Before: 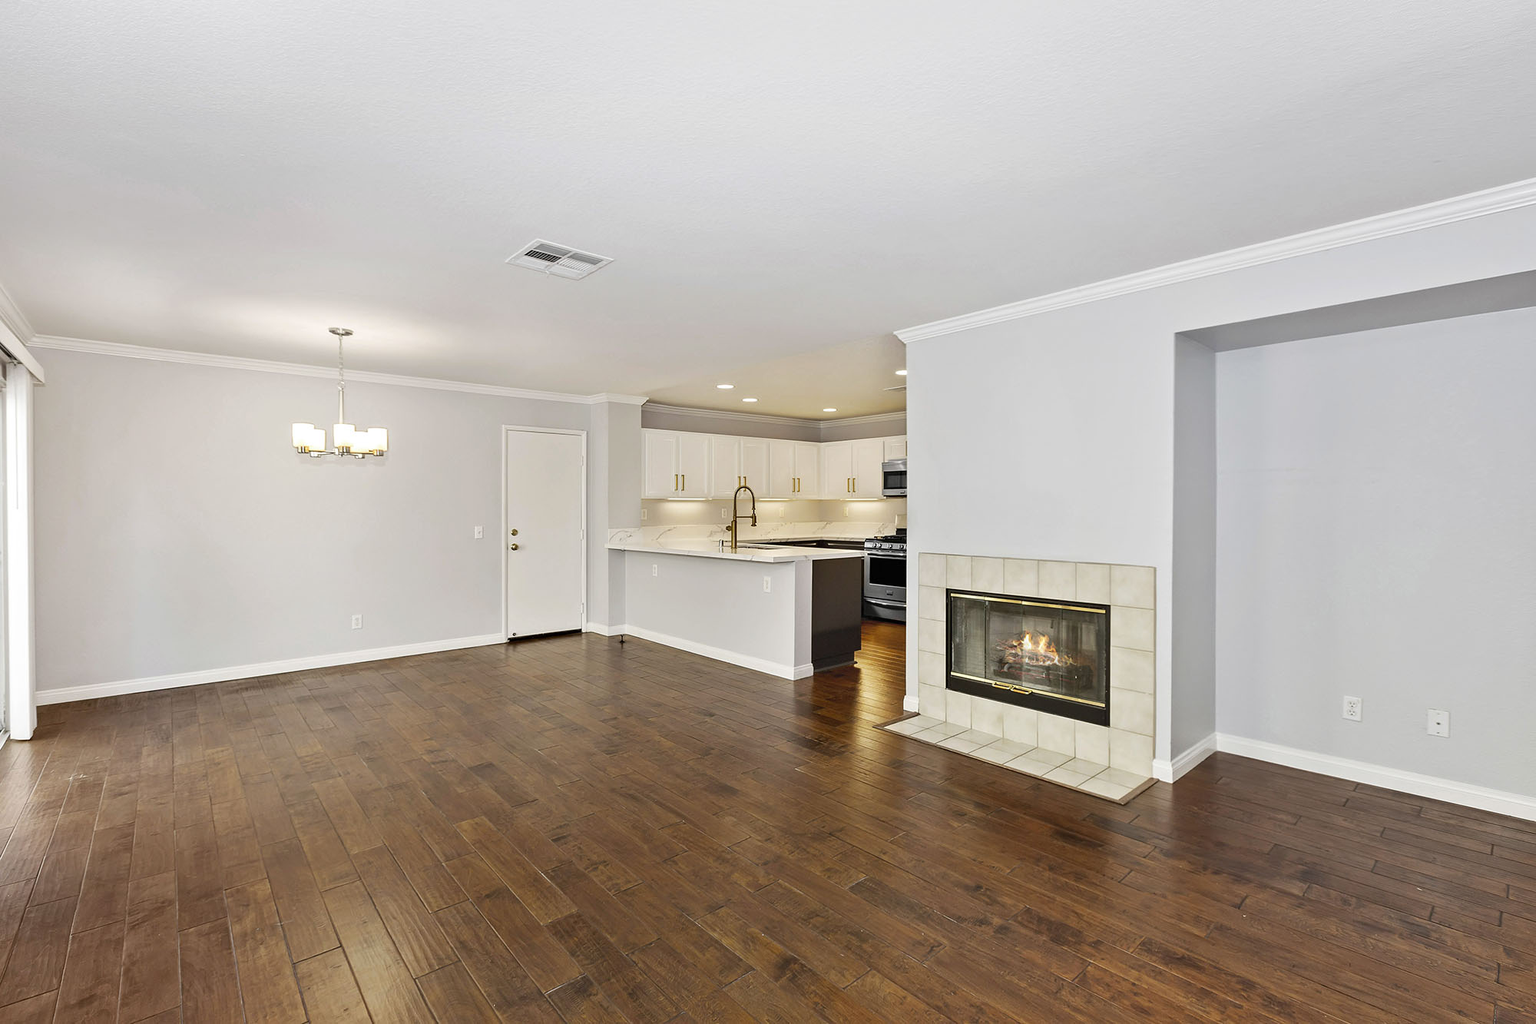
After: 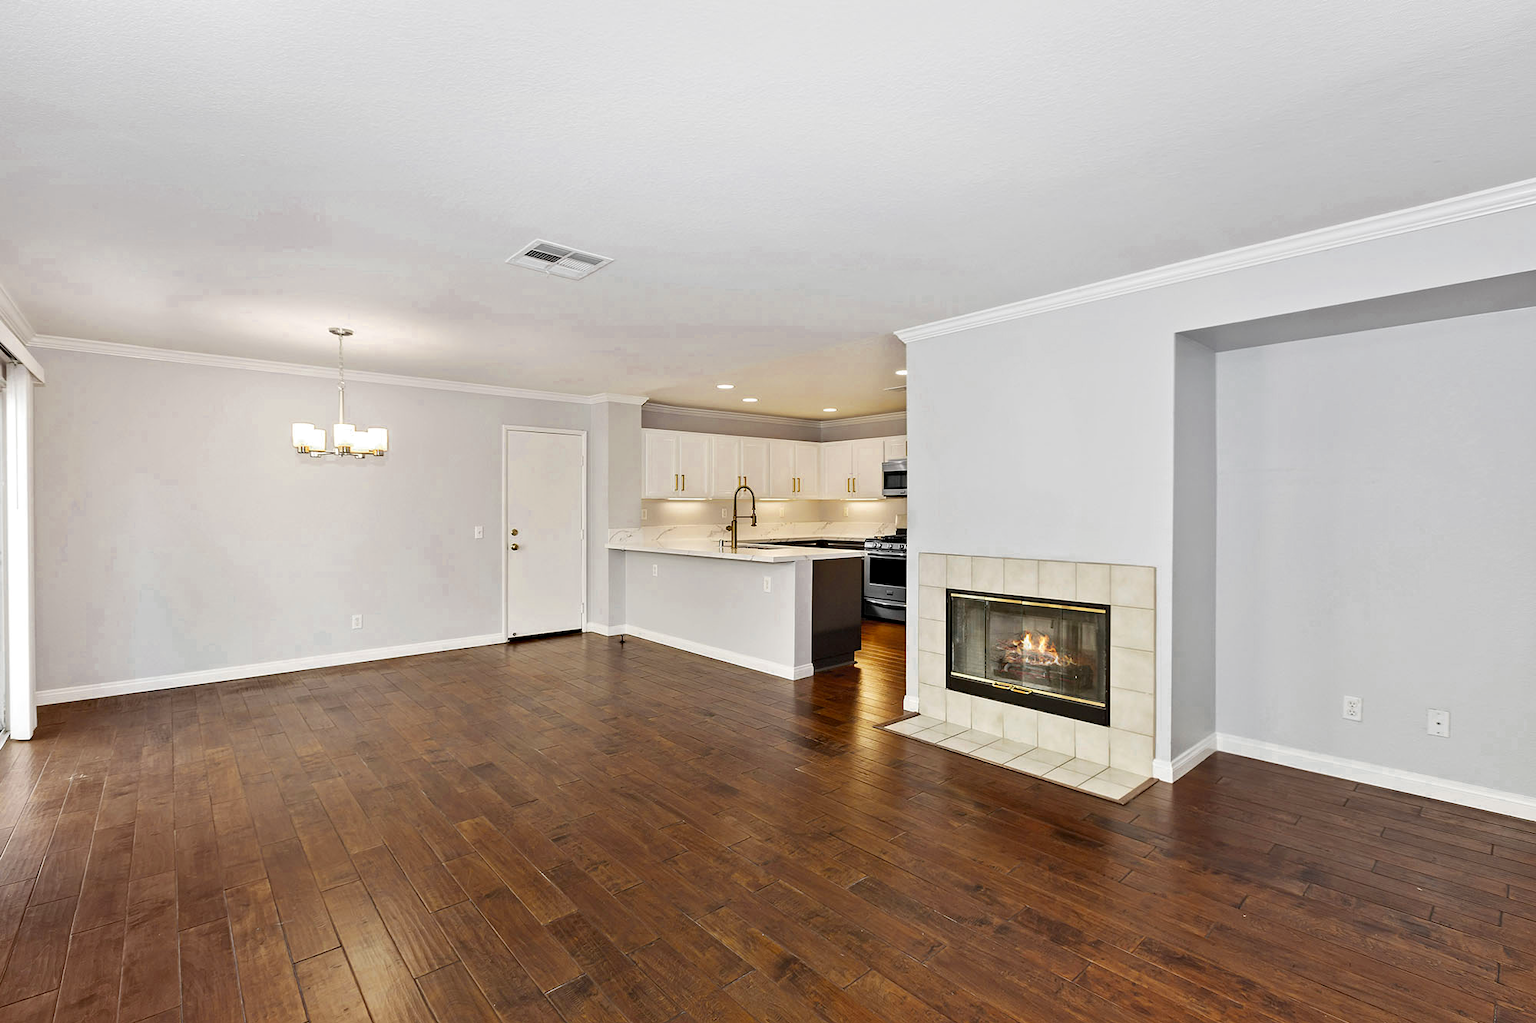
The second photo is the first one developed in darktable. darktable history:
contrast equalizer: octaves 7, y [[0.6 ×6], [0.55 ×6], [0 ×6], [0 ×6], [0 ×6]], mix 0.15
color zones: curves: ch0 [(0.035, 0.242) (0.25, 0.5) (0.384, 0.214) (0.488, 0.255) (0.75, 0.5)]; ch1 [(0.063, 0.379) (0.25, 0.5) (0.354, 0.201) (0.489, 0.085) (0.729, 0.271)]; ch2 [(0.25, 0.5) (0.38, 0.517) (0.442, 0.51) (0.735, 0.456)]
